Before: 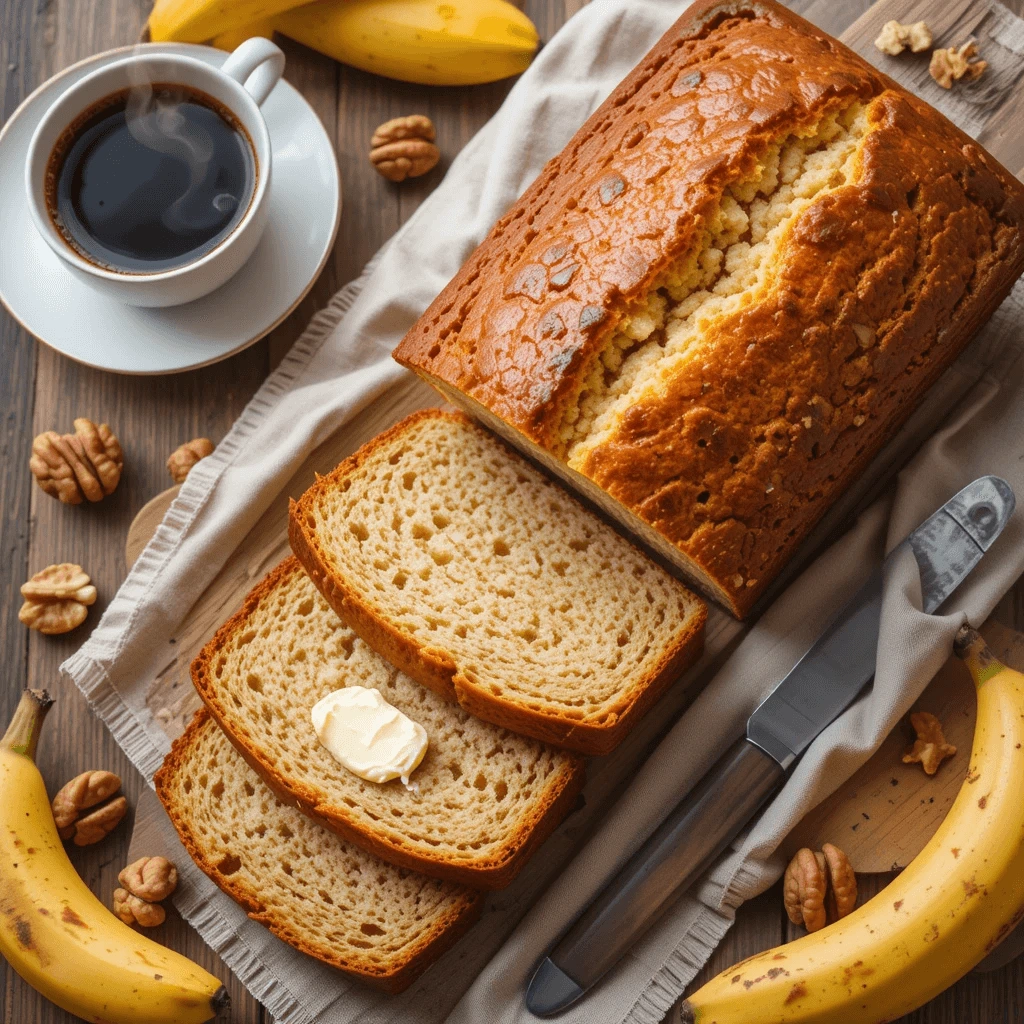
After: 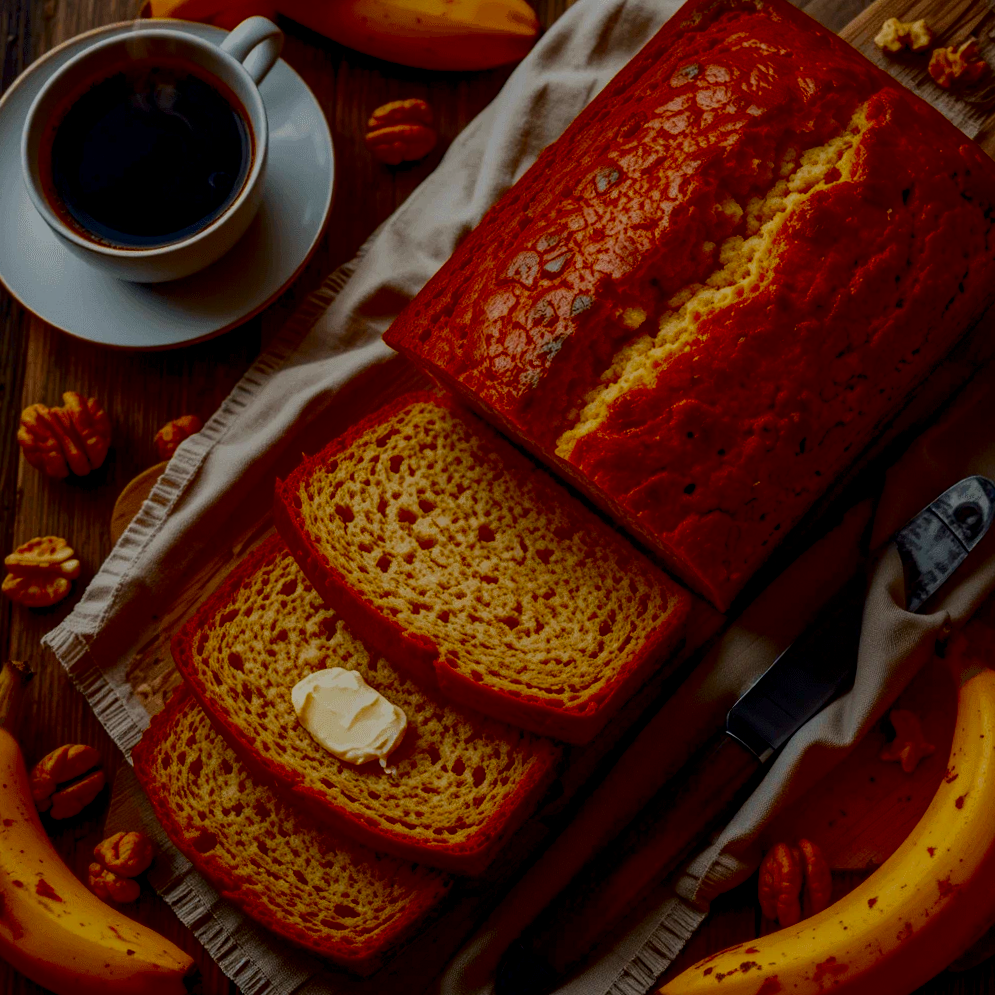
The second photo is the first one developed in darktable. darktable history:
crop and rotate: angle -1.69°
local contrast: detail 160%
contrast brightness saturation: brightness -1, saturation 1
filmic rgb: black relative exposure -7.15 EV, white relative exposure 5.36 EV, hardness 3.02, color science v6 (2022)
